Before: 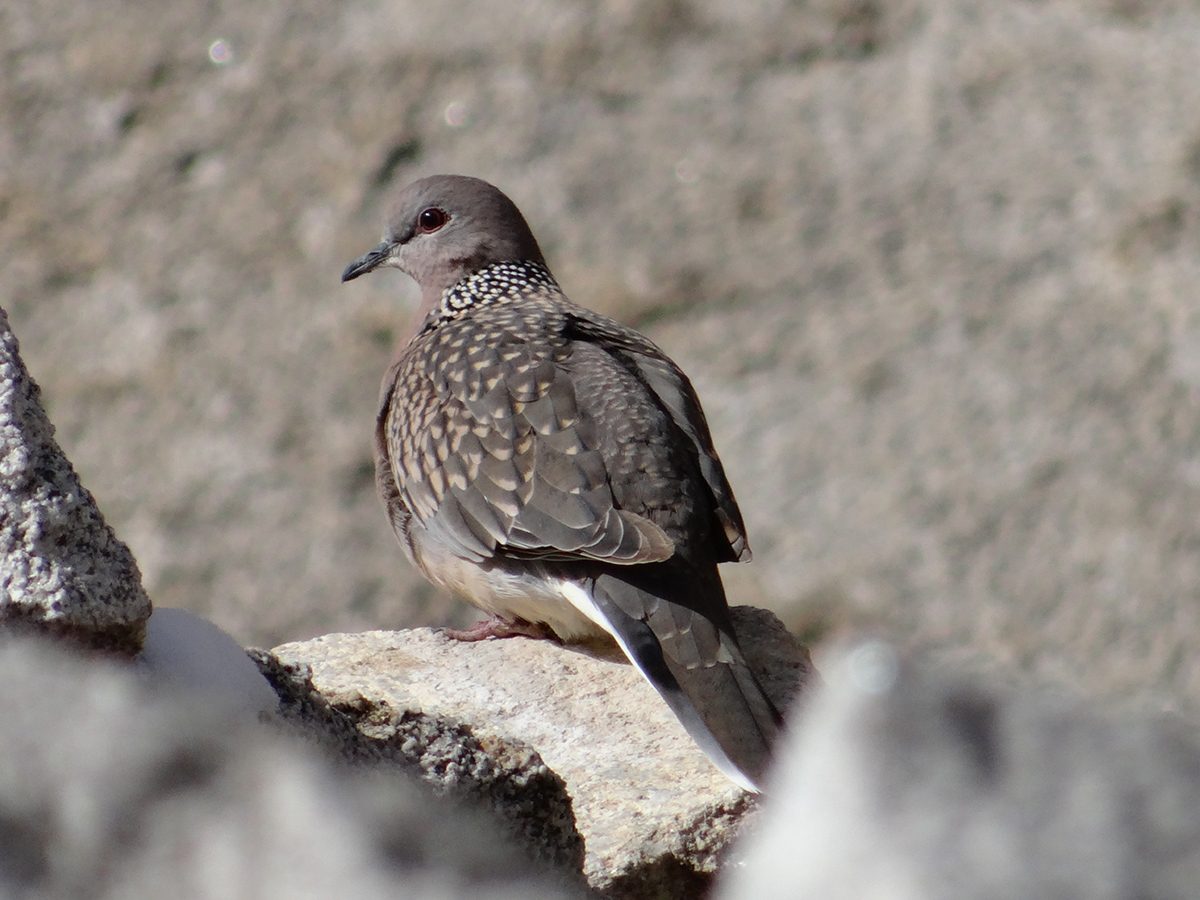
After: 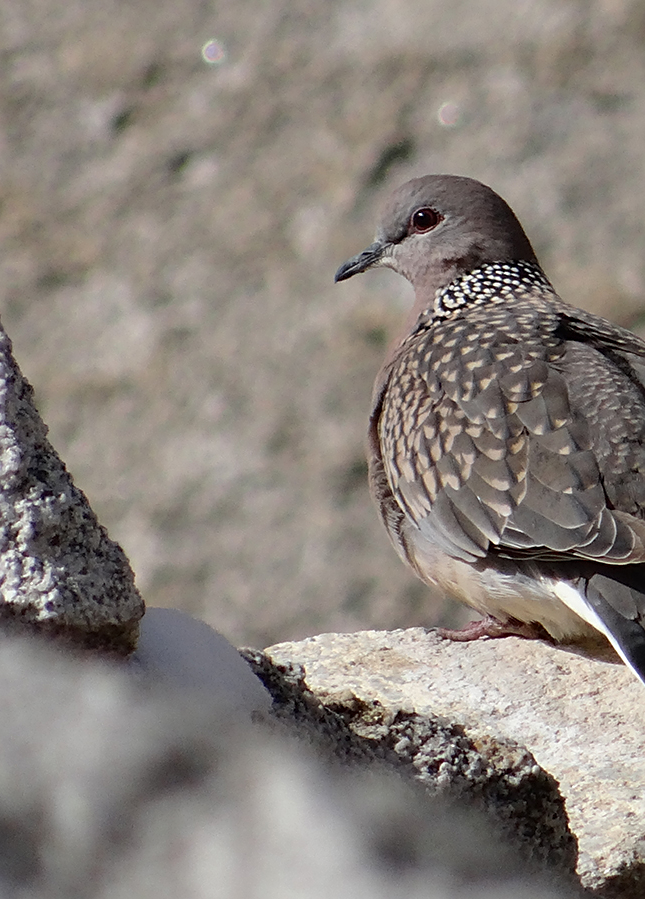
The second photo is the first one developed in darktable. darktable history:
sharpen: on, module defaults
crop: left 0.587%, right 45.588%, bottom 0.086%
tone equalizer: on, module defaults
